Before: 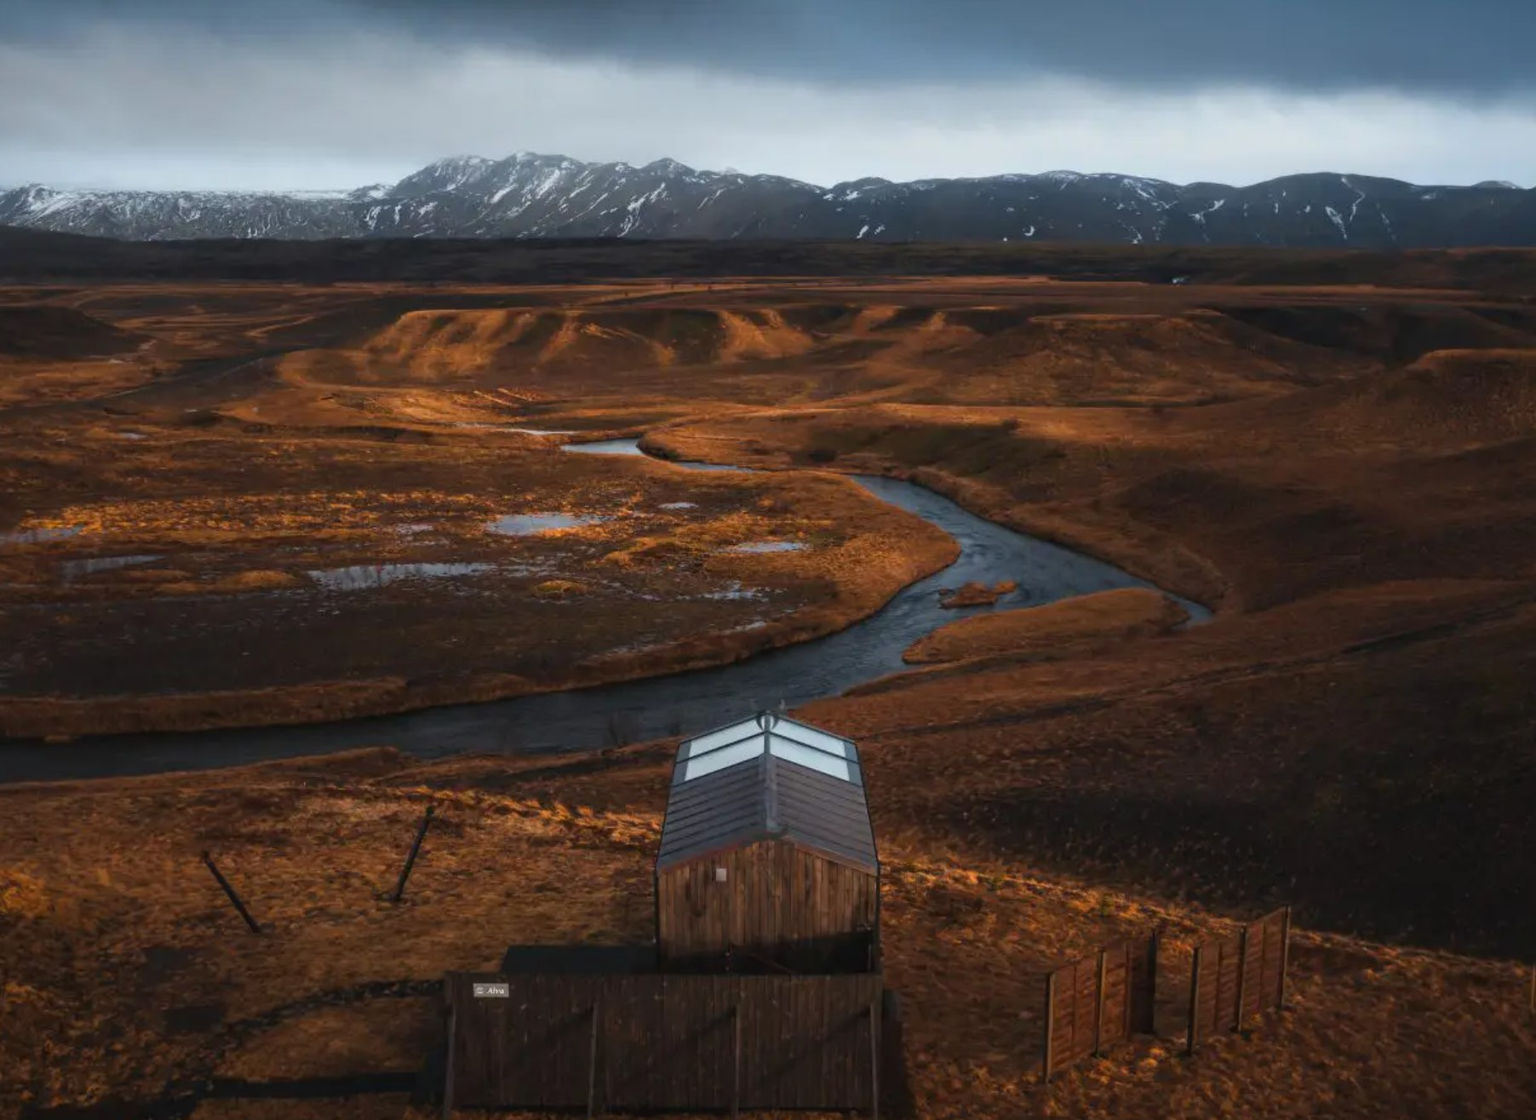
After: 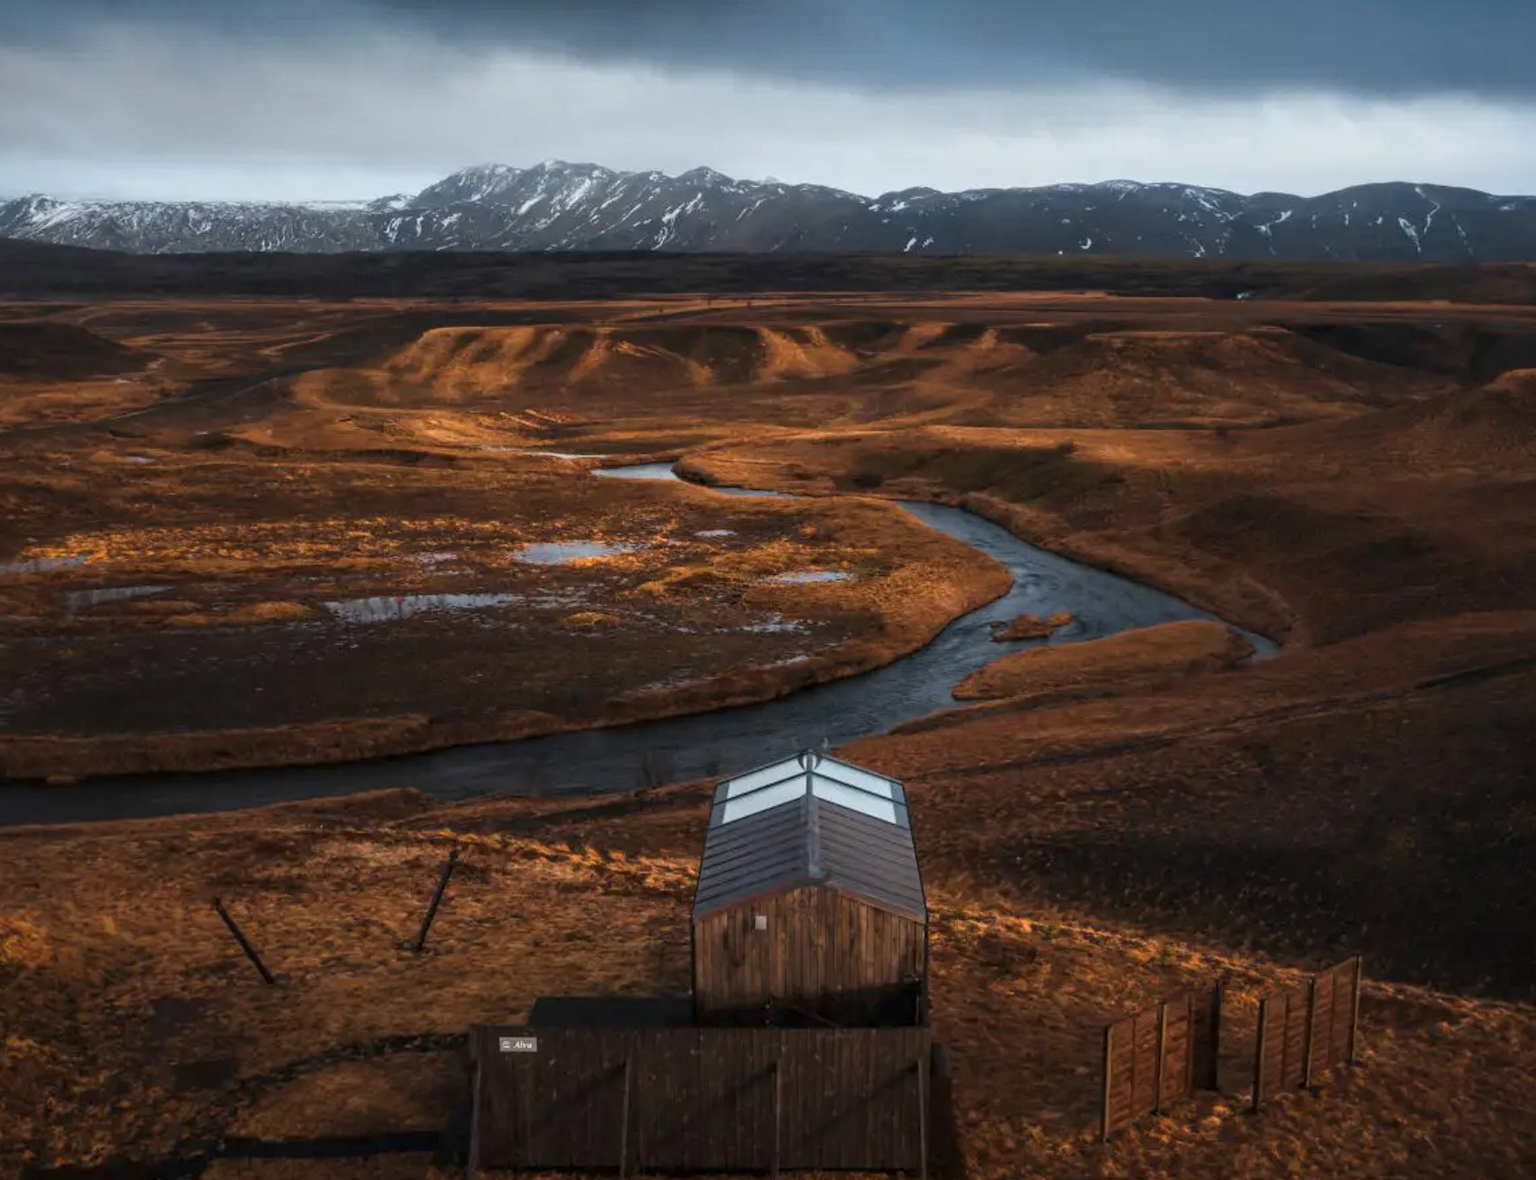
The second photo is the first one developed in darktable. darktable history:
local contrast: on, module defaults
crop and rotate: right 5.167%
